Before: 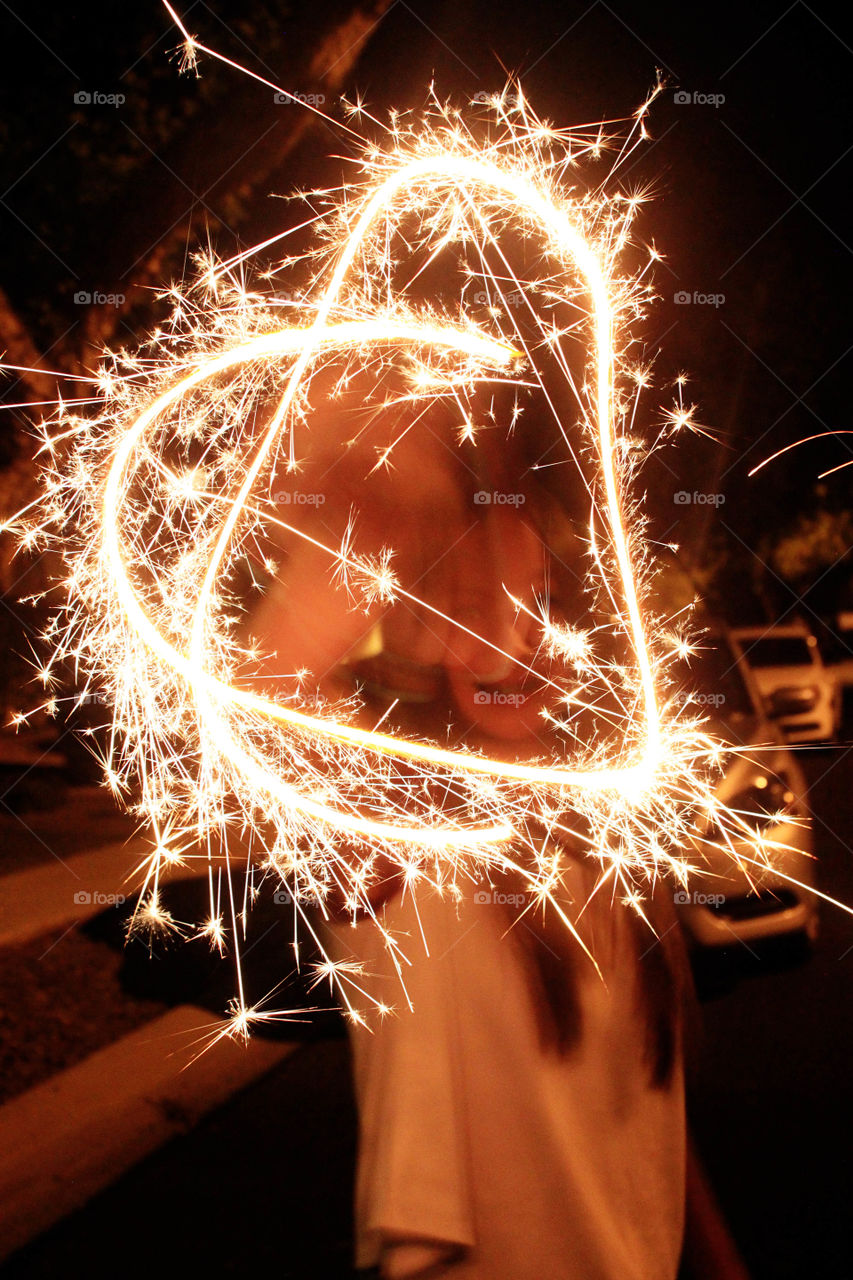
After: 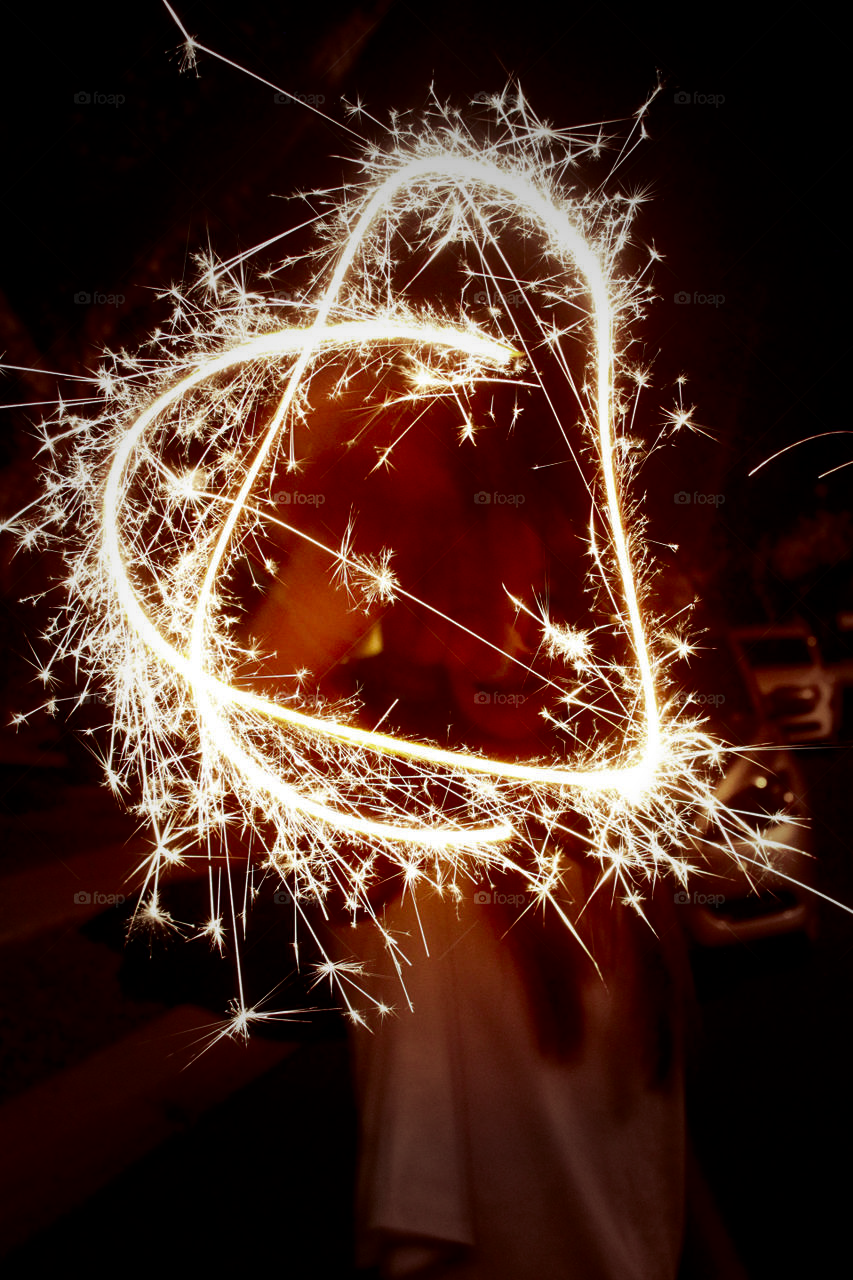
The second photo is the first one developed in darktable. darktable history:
vignetting: fall-off start 39.18%, fall-off radius 40.88%
contrast brightness saturation: brightness -0.513
